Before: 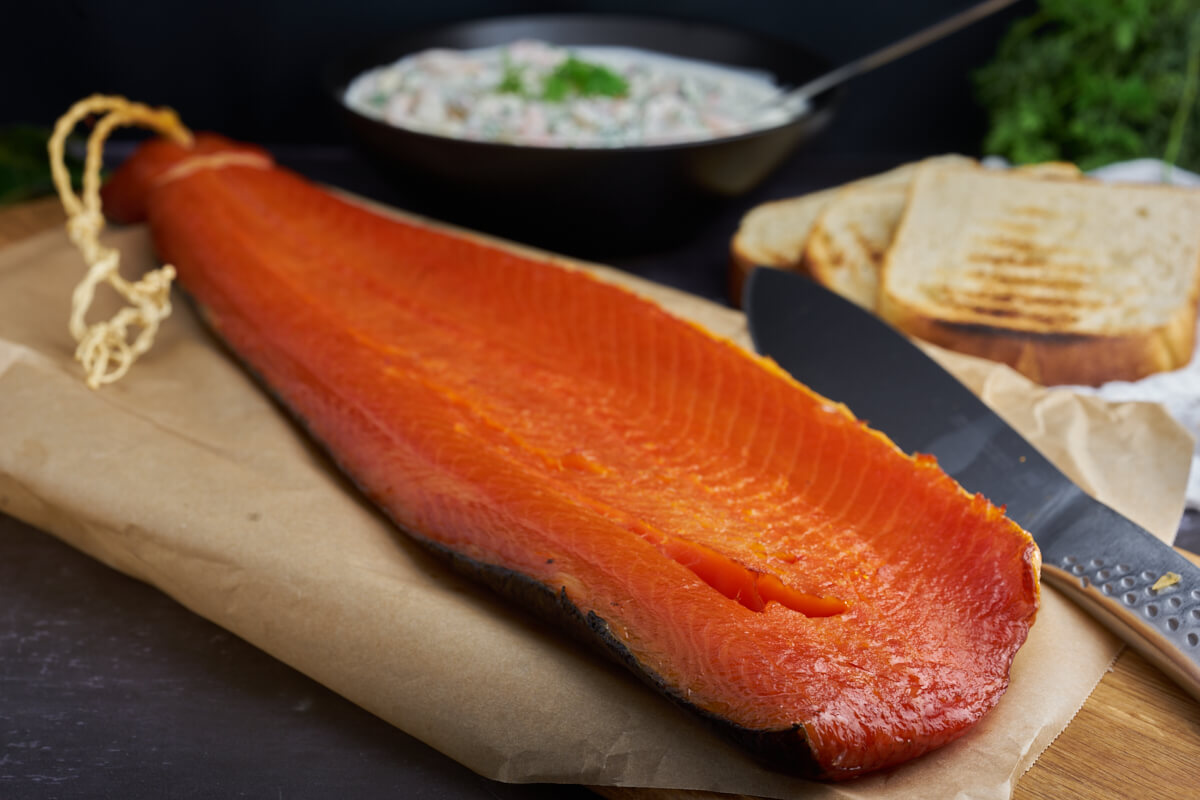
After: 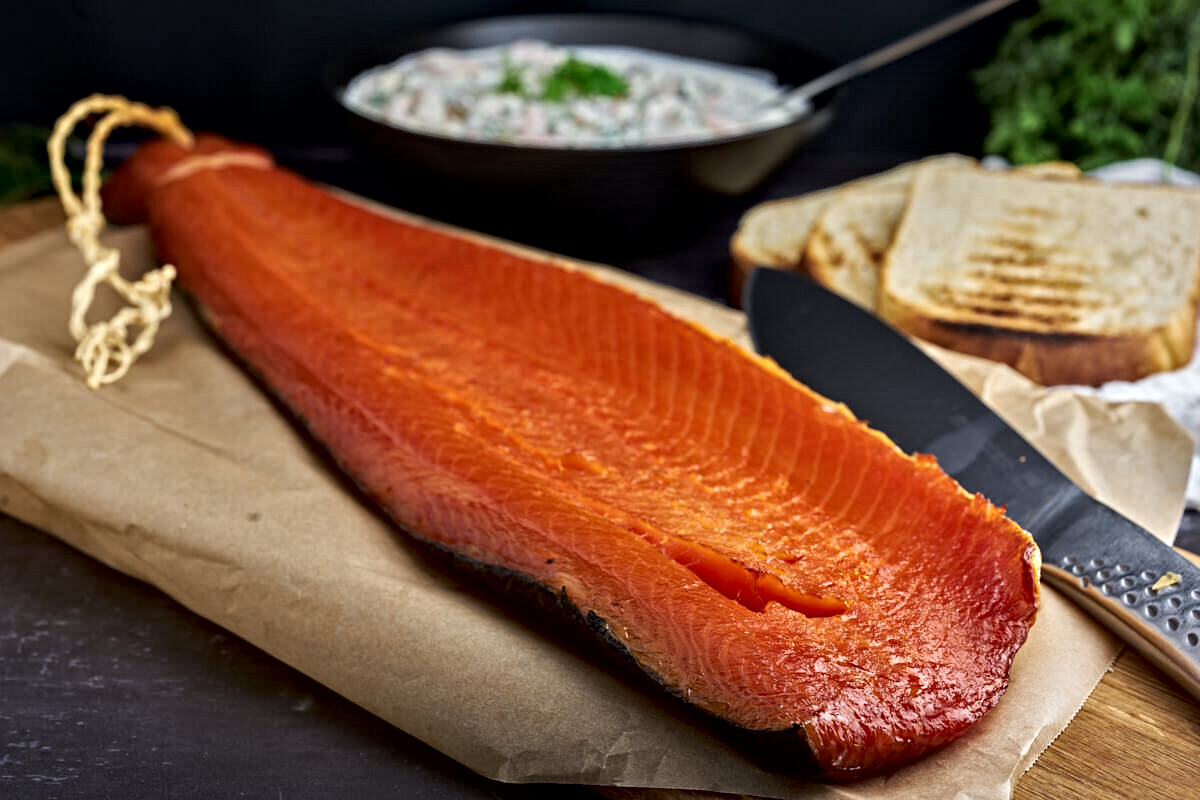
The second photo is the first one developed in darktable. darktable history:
contrast equalizer: octaves 7, y [[0.5, 0.542, 0.583, 0.625, 0.667, 0.708], [0.5 ×6], [0.5 ×6], [0 ×6], [0 ×6]]
local contrast: mode bilateral grid, contrast 20, coarseness 50, detail 120%, midtone range 0.2
